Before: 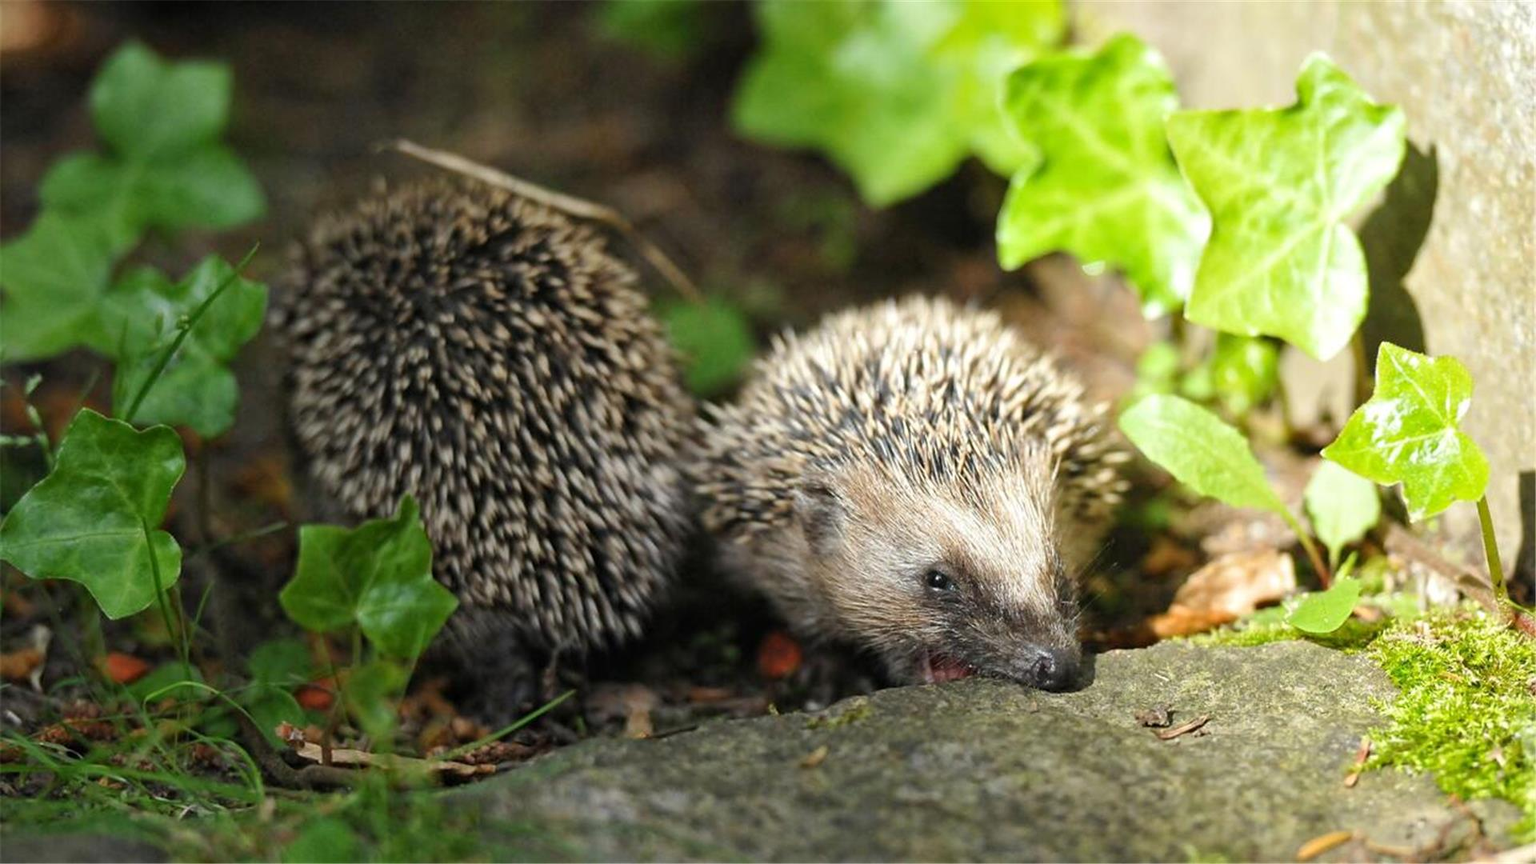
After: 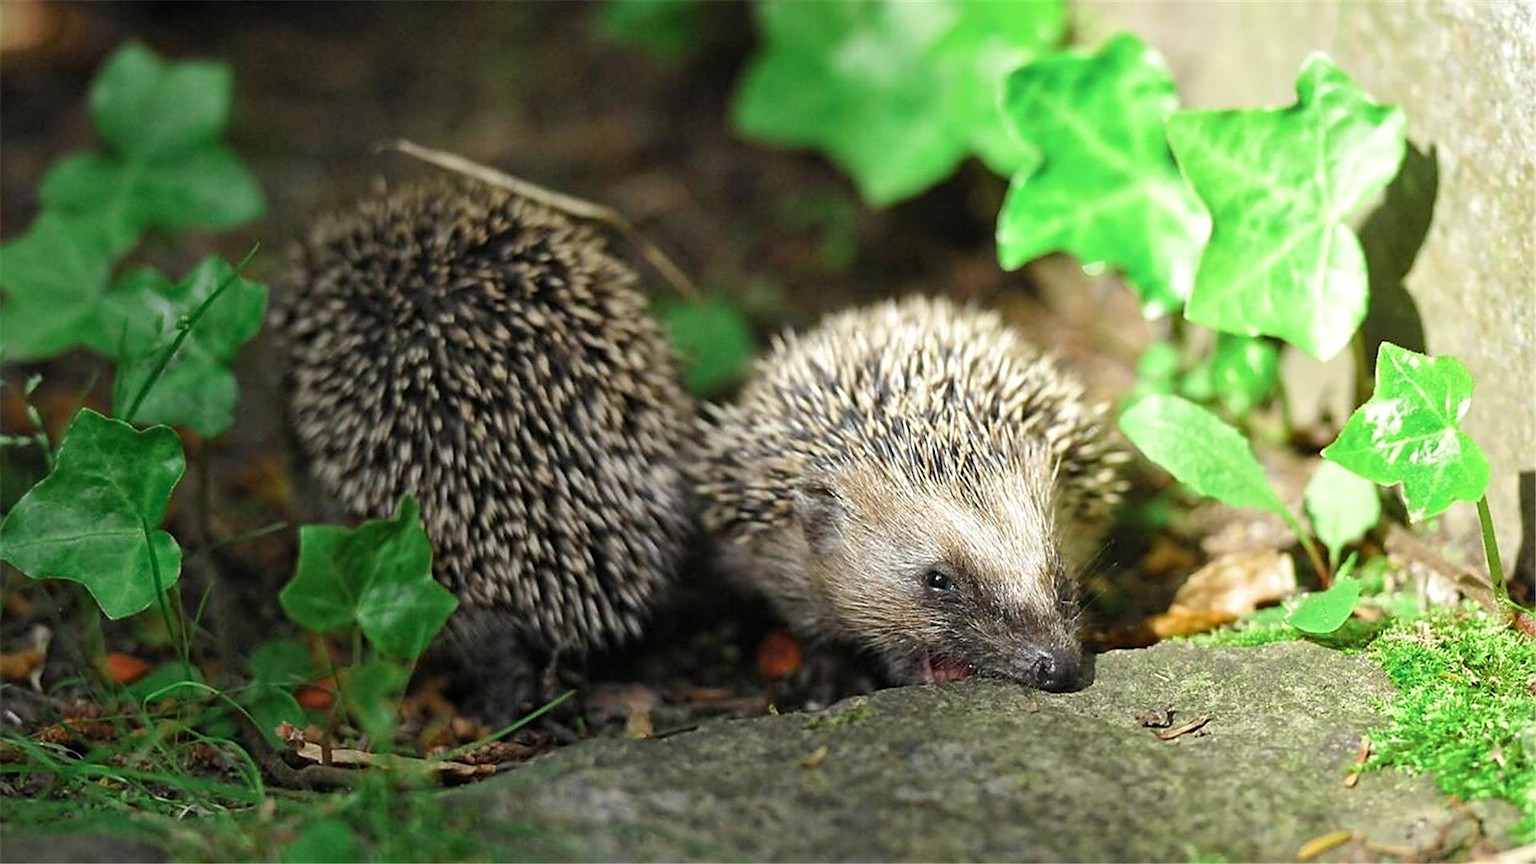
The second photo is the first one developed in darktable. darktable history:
color zones: curves: ch2 [(0, 0.5) (0.143, 0.517) (0.286, 0.571) (0.429, 0.522) (0.571, 0.5) (0.714, 0.5) (0.857, 0.5) (1, 0.5)]
sharpen: on, module defaults
